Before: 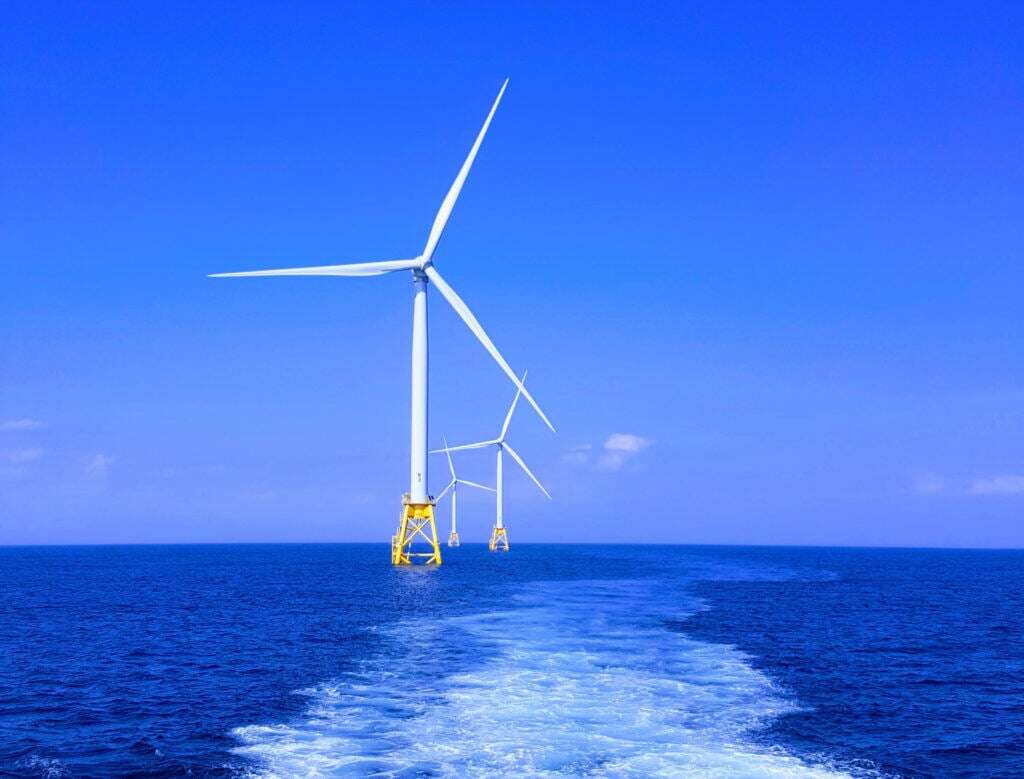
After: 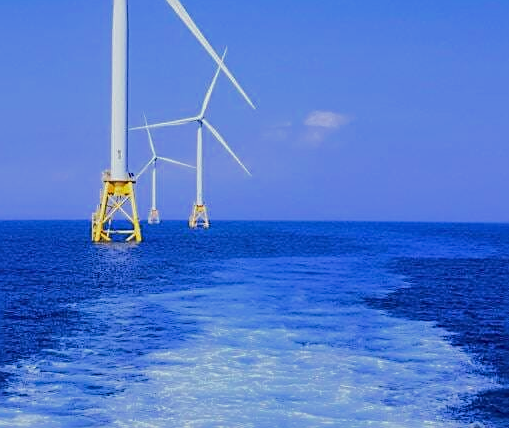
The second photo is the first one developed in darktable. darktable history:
crop: left 29.333%, top 41.532%, right 20.895%, bottom 3.517%
tone equalizer: -8 EV -1.97 EV, -7 EV -2 EV, -6 EV -2 EV, -5 EV -1.98 EV, -4 EV -1.98 EV, -3 EV -1.98 EV, -2 EV -1.99 EV, -1 EV -1.62 EV, +0 EV -2 EV, edges refinement/feathering 500, mask exposure compensation -1.57 EV, preserve details no
exposure: black level correction 0, exposure 1.467 EV, compensate highlight preservation false
sharpen: on, module defaults
